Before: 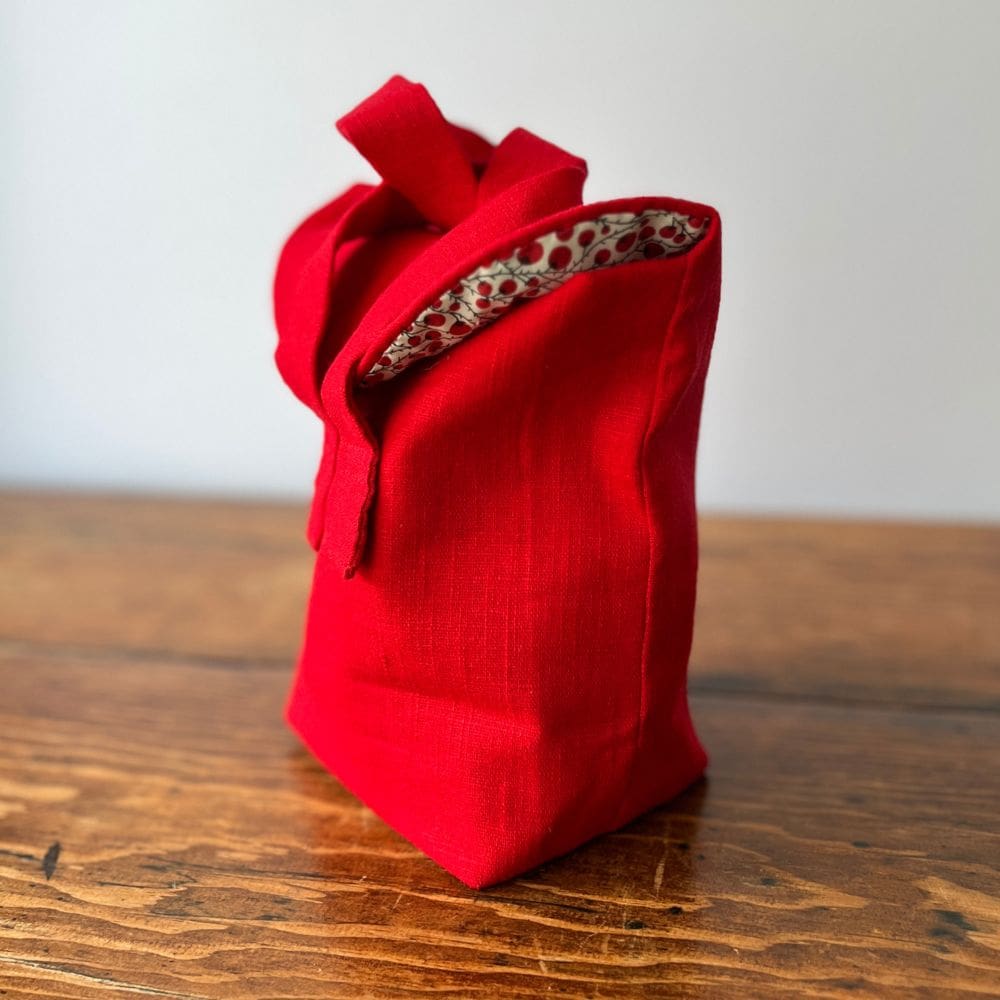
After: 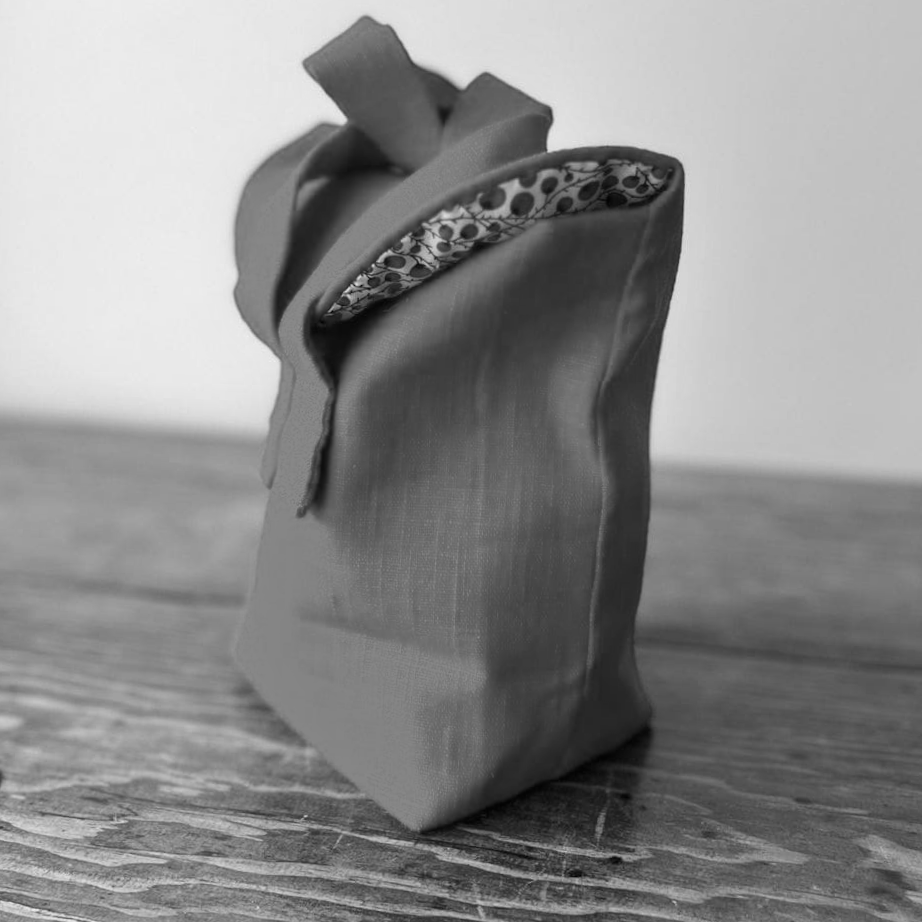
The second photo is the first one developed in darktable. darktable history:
monochrome: on, module defaults
crop and rotate: angle -1.96°, left 3.097%, top 4.154%, right 1.586%, bottom 0.529%
white balance: red 1.08, blue 0.791
color calibration: x 0.342, y 0.356, temperature 5122 K
